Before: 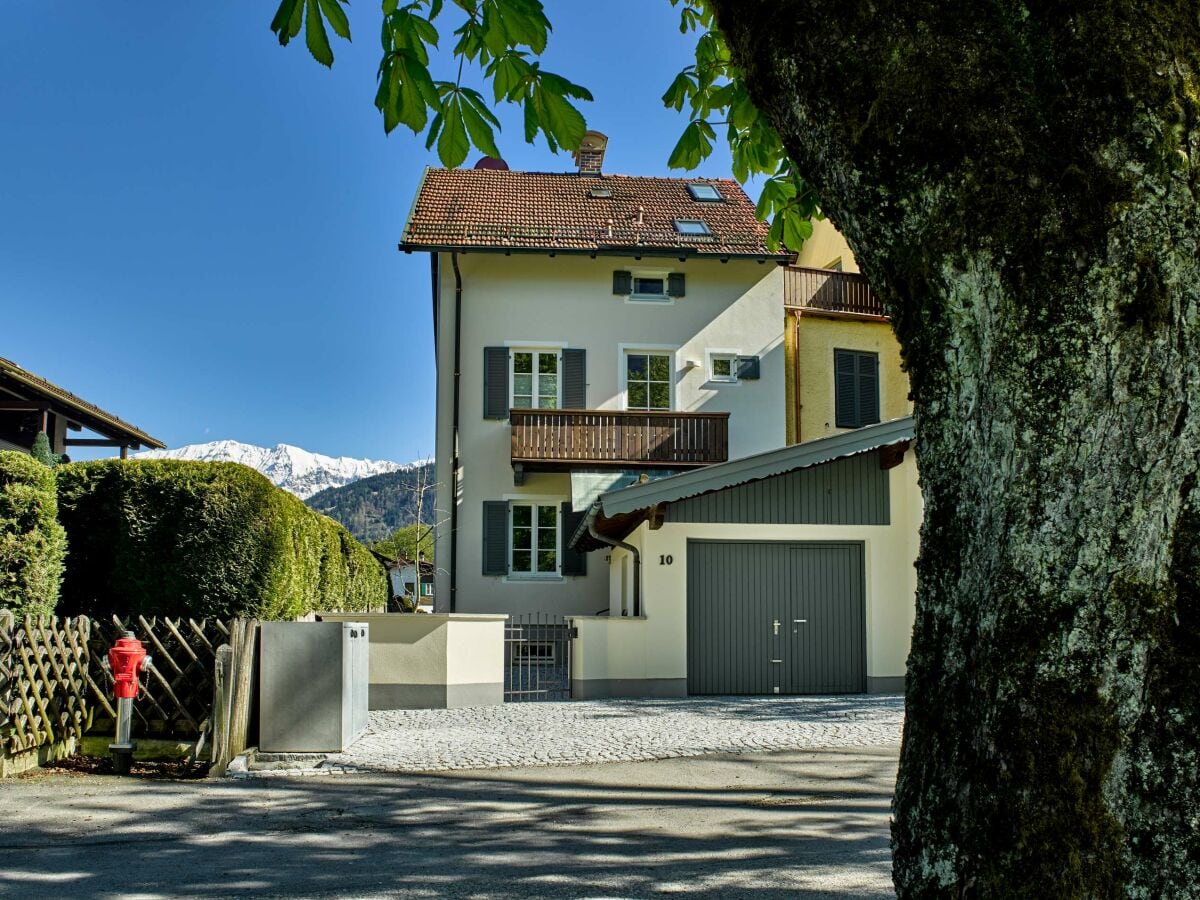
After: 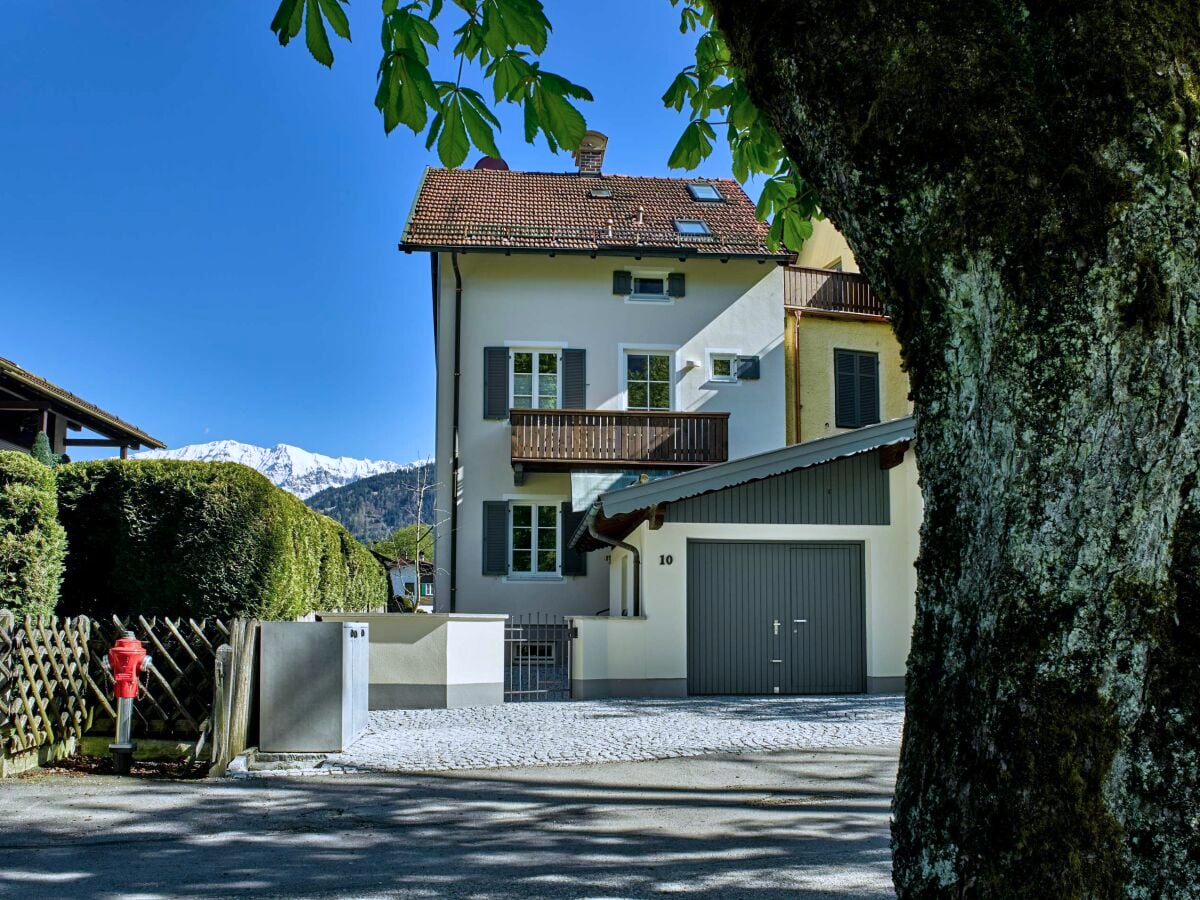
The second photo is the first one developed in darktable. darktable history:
color calibration: illuminant as shot in camera, x 0.37, y 0.382, temperature 4316.92 K
